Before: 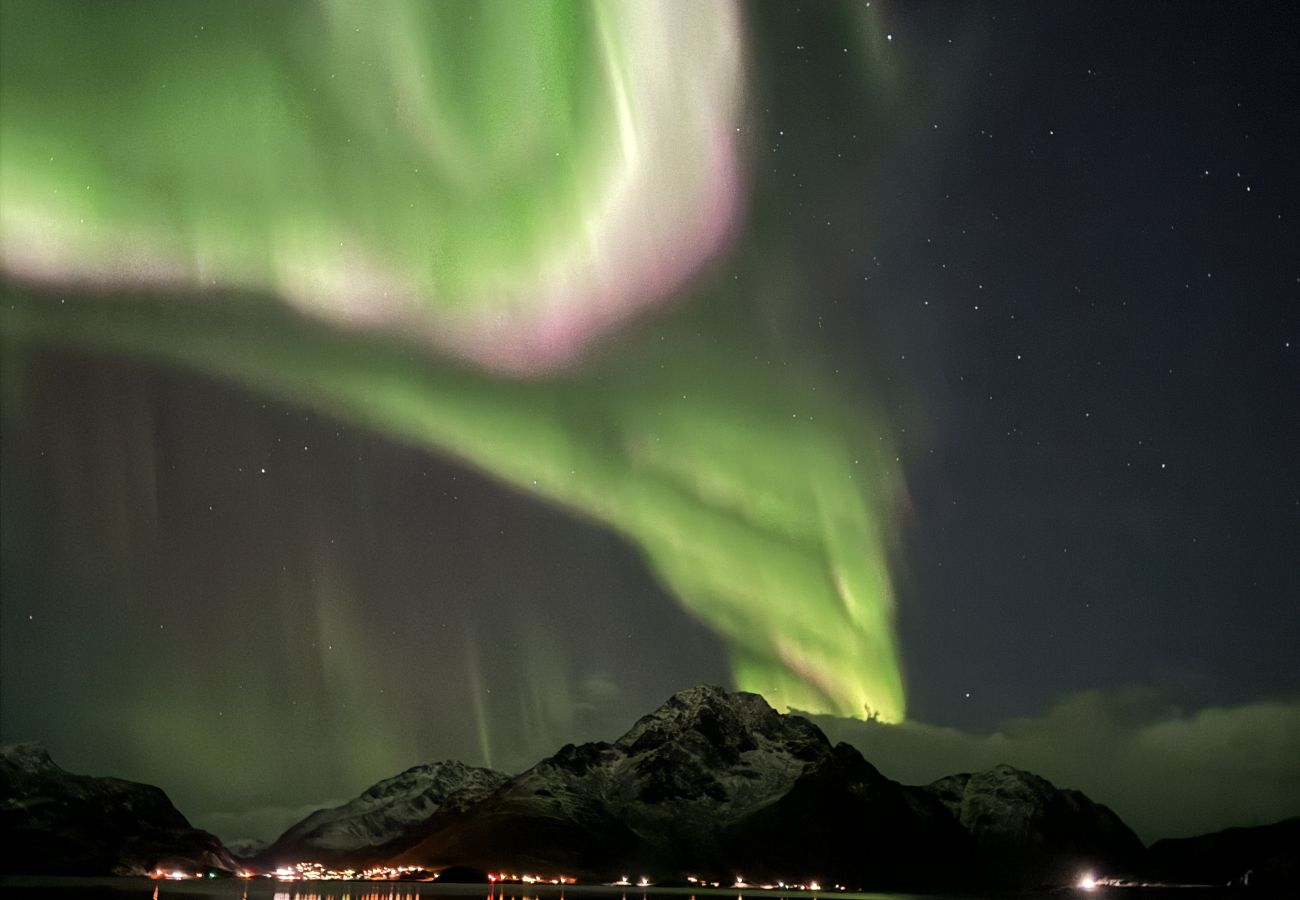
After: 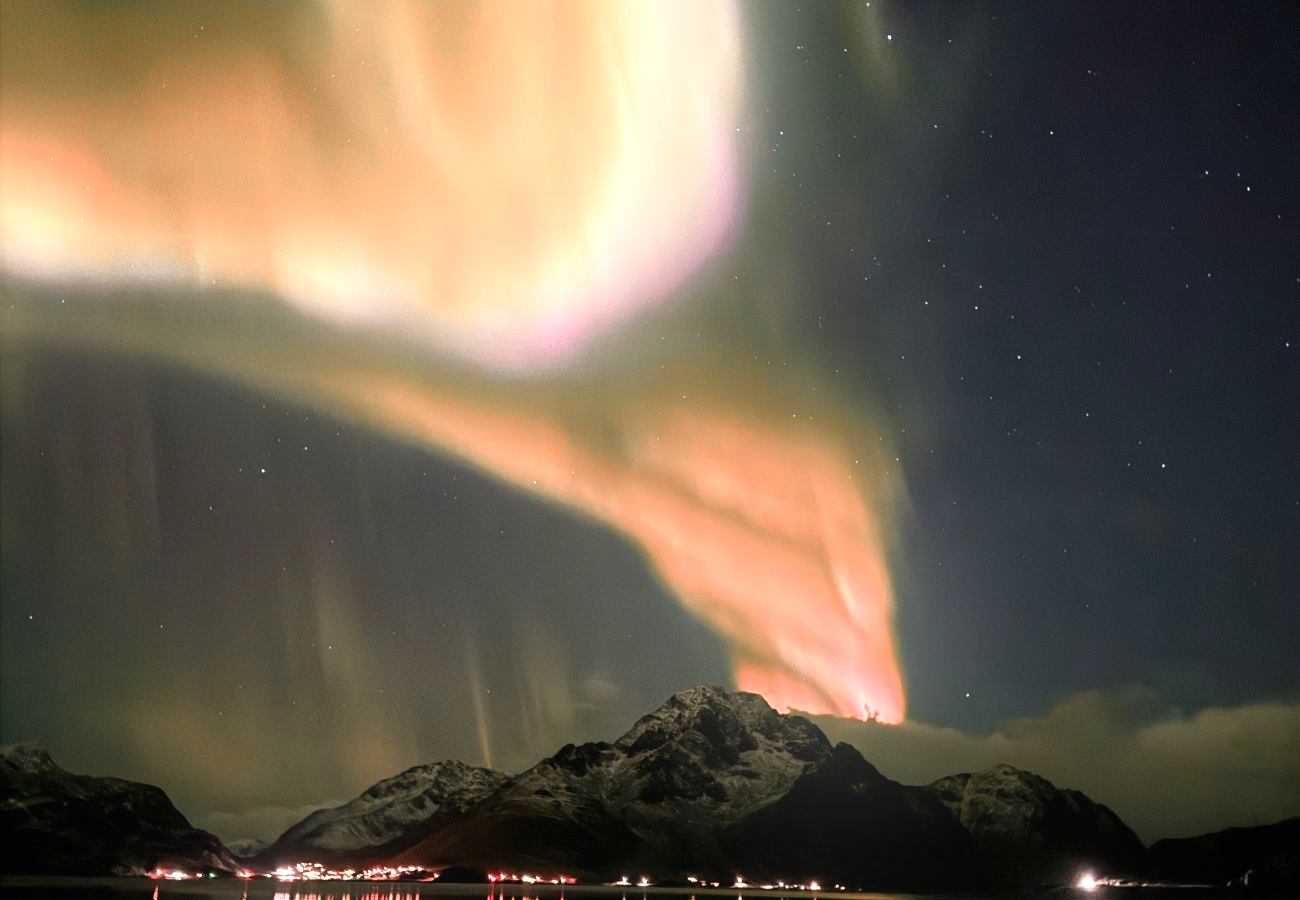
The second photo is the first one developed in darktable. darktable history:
exposure: black level correction 0, exposure 0.5 EV, compensate exposure bias true, compensate highlight preservation false
bloom: on, module defaults
color zones: curves: ch2 [(0, 0.488) (0.143, 0.417) (0.286, 0.212) (0.429, 0.179) (0.571, 0.154) (0.714, 0.415) (0.857, 0.495) (1, 0.488)]
